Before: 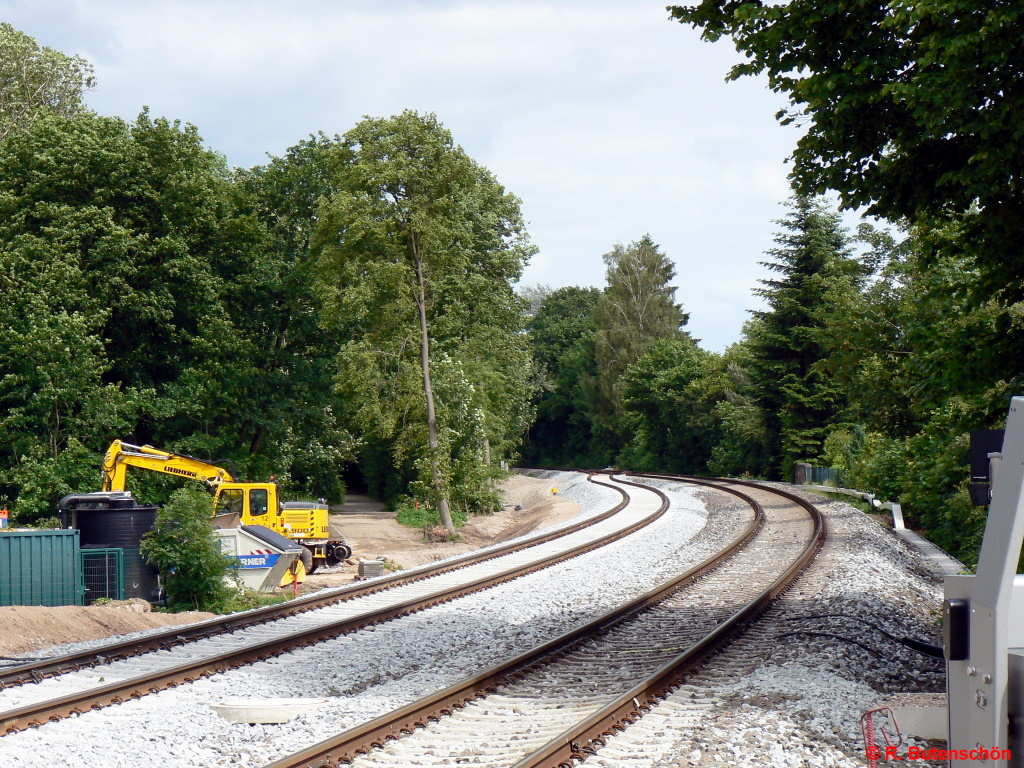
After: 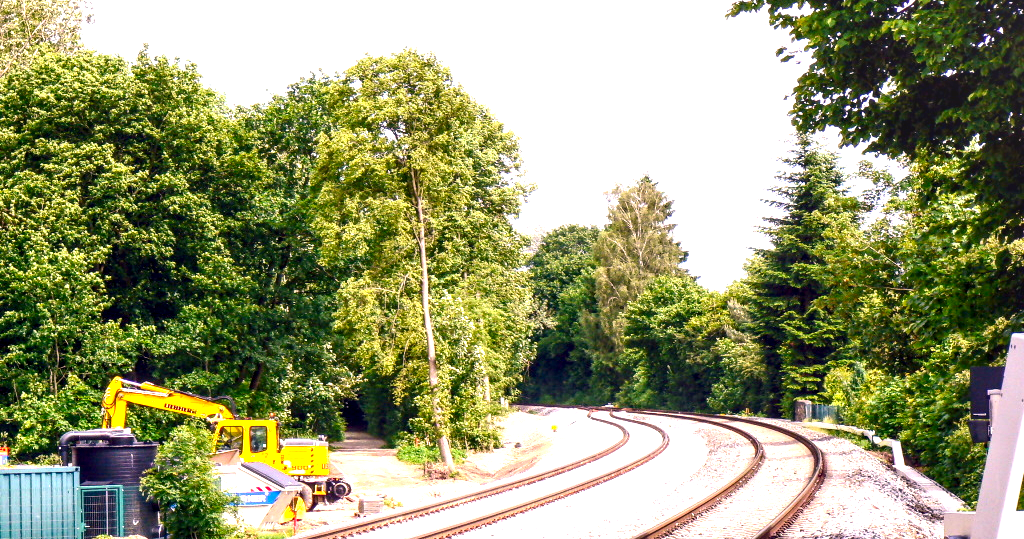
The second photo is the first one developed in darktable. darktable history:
crop and rotate: top 8.284%, bottom 21.447%
exposure: black level correction 0, exposure 1.463 EV, compensate highlight preservation false
color correction: highlights a* 14.63, highlights b* 4.79
local contrast: detail 150%
contrast brightness saturation: contrast 0.163, saturation 0.331
